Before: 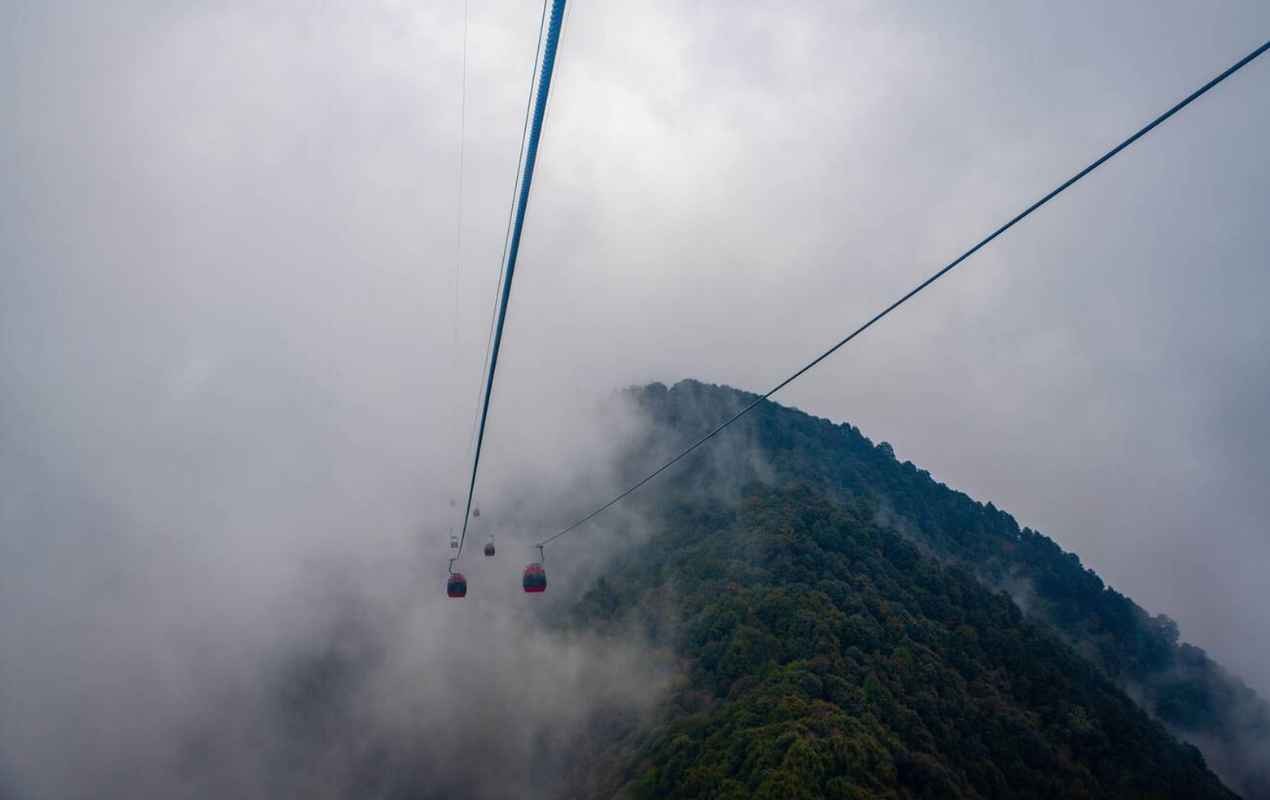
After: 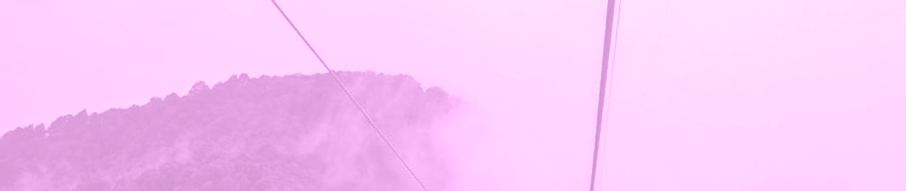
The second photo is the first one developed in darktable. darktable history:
color correction: highlights a* -0.95, highlights b* 4.5, shadows a* 3.55
colorize: hue 331.2°, saturation 75%, source mix 30.28%, lightness 70.52%, version 1
shadows and highlights: shadows 60, soften with gaussian
crop and rotate: angle 16.12°, top 30.835%, bottom 35.653%
tone equalizer: -8 EV -0.75 EV, -7 EV -0.7 EV, -6 EV -0.6 EV, -5 EV -0.4 EV, -3 EV 0.4 EV, -2 EV 0.6 EV, -1 EV 0.7 EV, +0 EV 0.75 EV, edges refinement/feathering 500, mask exposure compensation -1.57 EV, preserve details no
